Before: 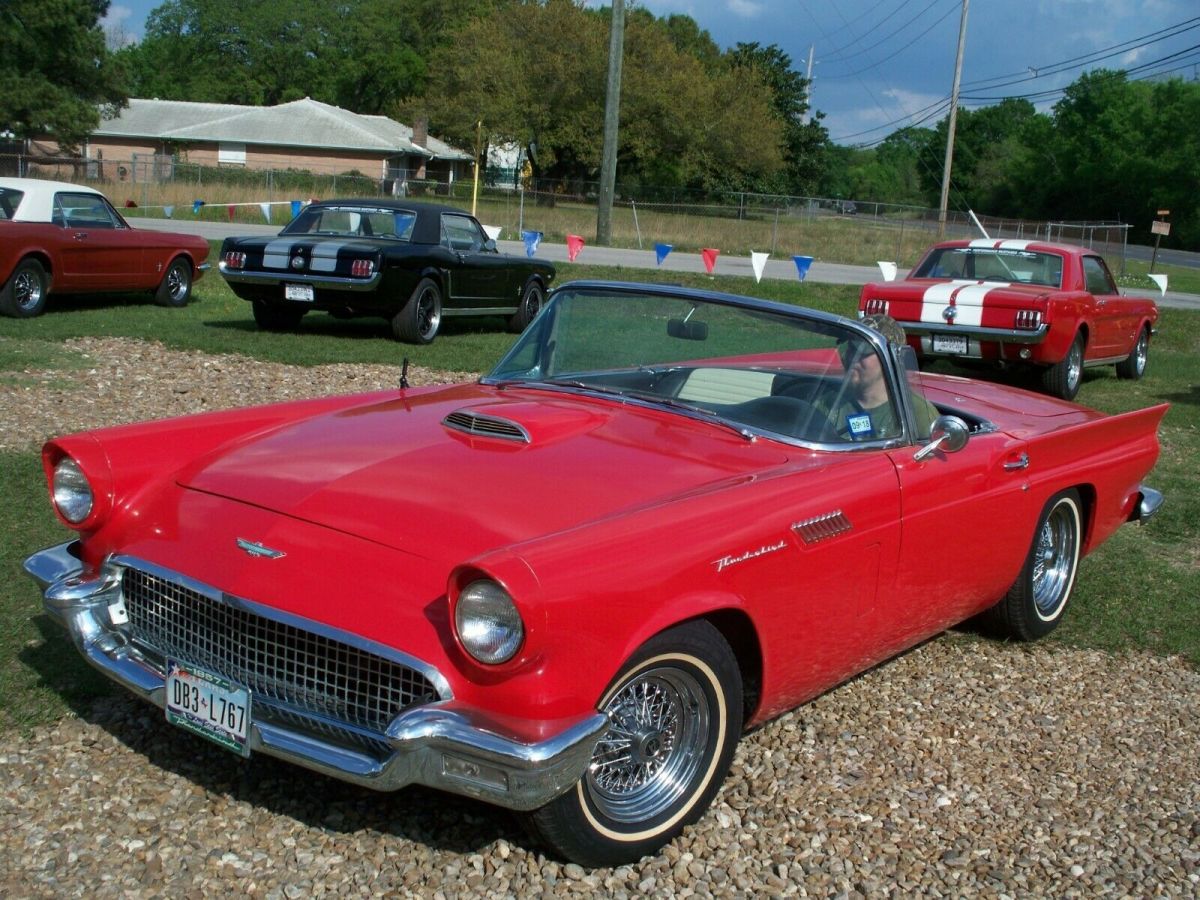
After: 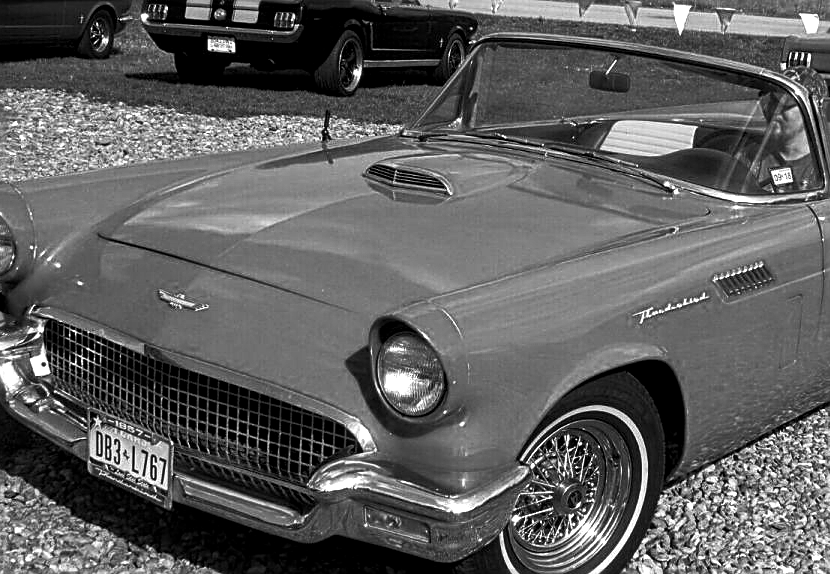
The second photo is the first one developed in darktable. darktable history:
crop: left 6.508%, top 27.662%, right 24.269%, bottom 8.548%
color balance rgb: shadows lift › luminance -7.808%, shadows lift › chroma 2.265%, shadows lift › hue 163.31°, highlights gain › luminance 14.801%, perceptual saturation grading › global saturation 20%, perceptual saturation grading › highlights -25.238%, perceptual saturation grading › shadows 49.401%, perceptual brilliance grading › highlights 3.469%, perceptual brilliance grading › mid-tones -17.938%, perceptual brilliance grading › shadows -41.709%
sharpen: amount 0.751
exposure: black level correction 0.001, exposure 0.5 EV, compensate highlight preservation false
local contrast: on, module defaults
color zones: curves: ch0 [(0, 0.613) (0.01, 0.613) (0.245, 0.448) (0.498, 0.529) (0.642, 0.665) (0.879, 0.777) (0.99, 0.613)]; ch1 [(0, 0) (0.143, 0) (0.286, 0) (0.429, 0) (0.571, 0) (0.714, 0) (0.857, 0)]
color correction: highlights a* 19.95, highlights b* 28.03, shadows a* 3.35, shadows b* -17.7, saturation 0.744
